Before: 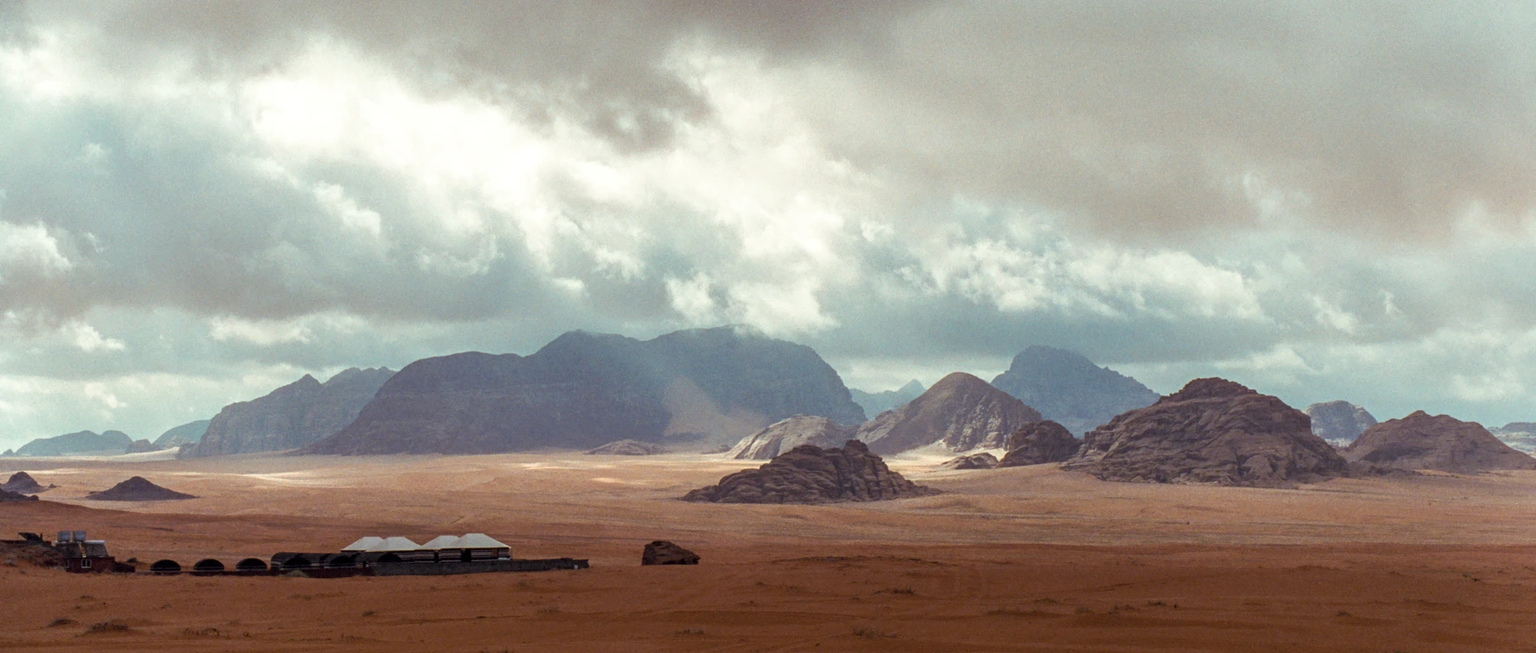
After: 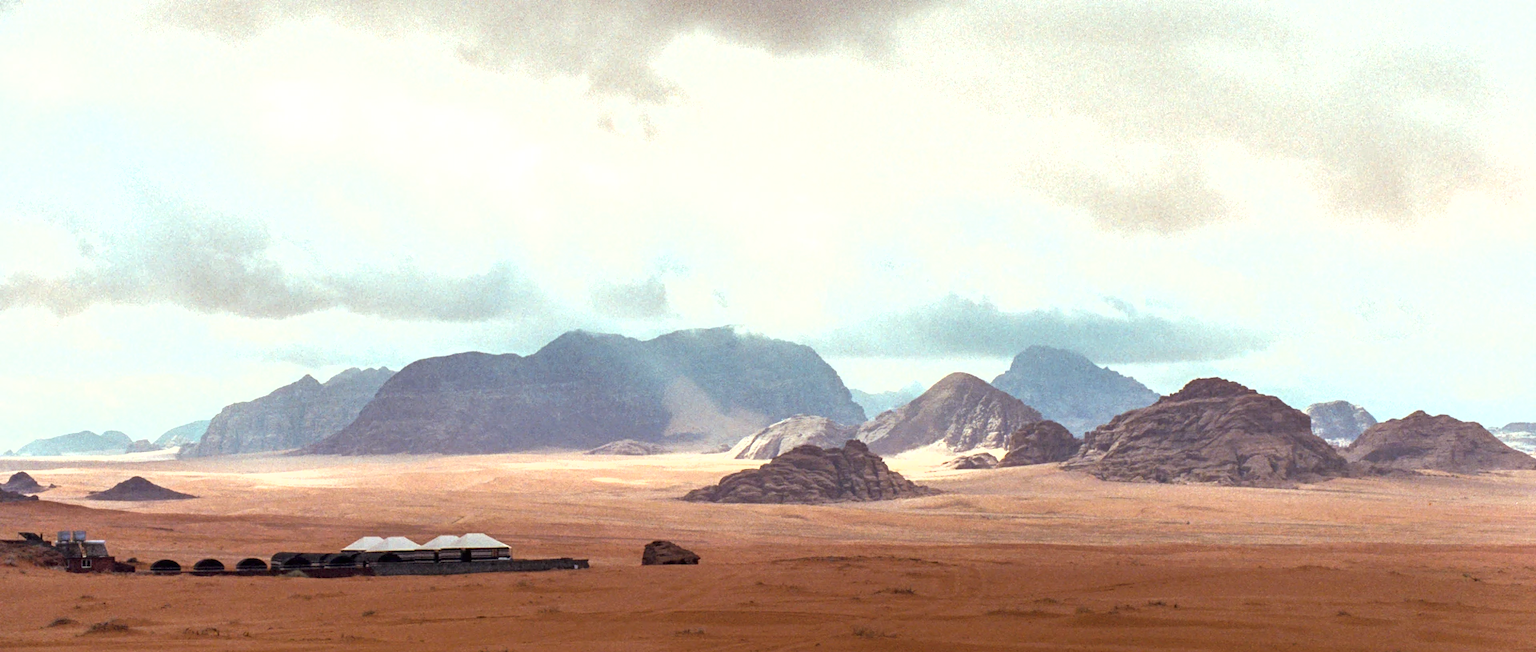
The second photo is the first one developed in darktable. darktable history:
exposure: black level correction 0, exposure 1.096 EV, compensate highlight preservation false
shadows and highlights: shadows -88.89, highlights -37.29, soften with gaussian
